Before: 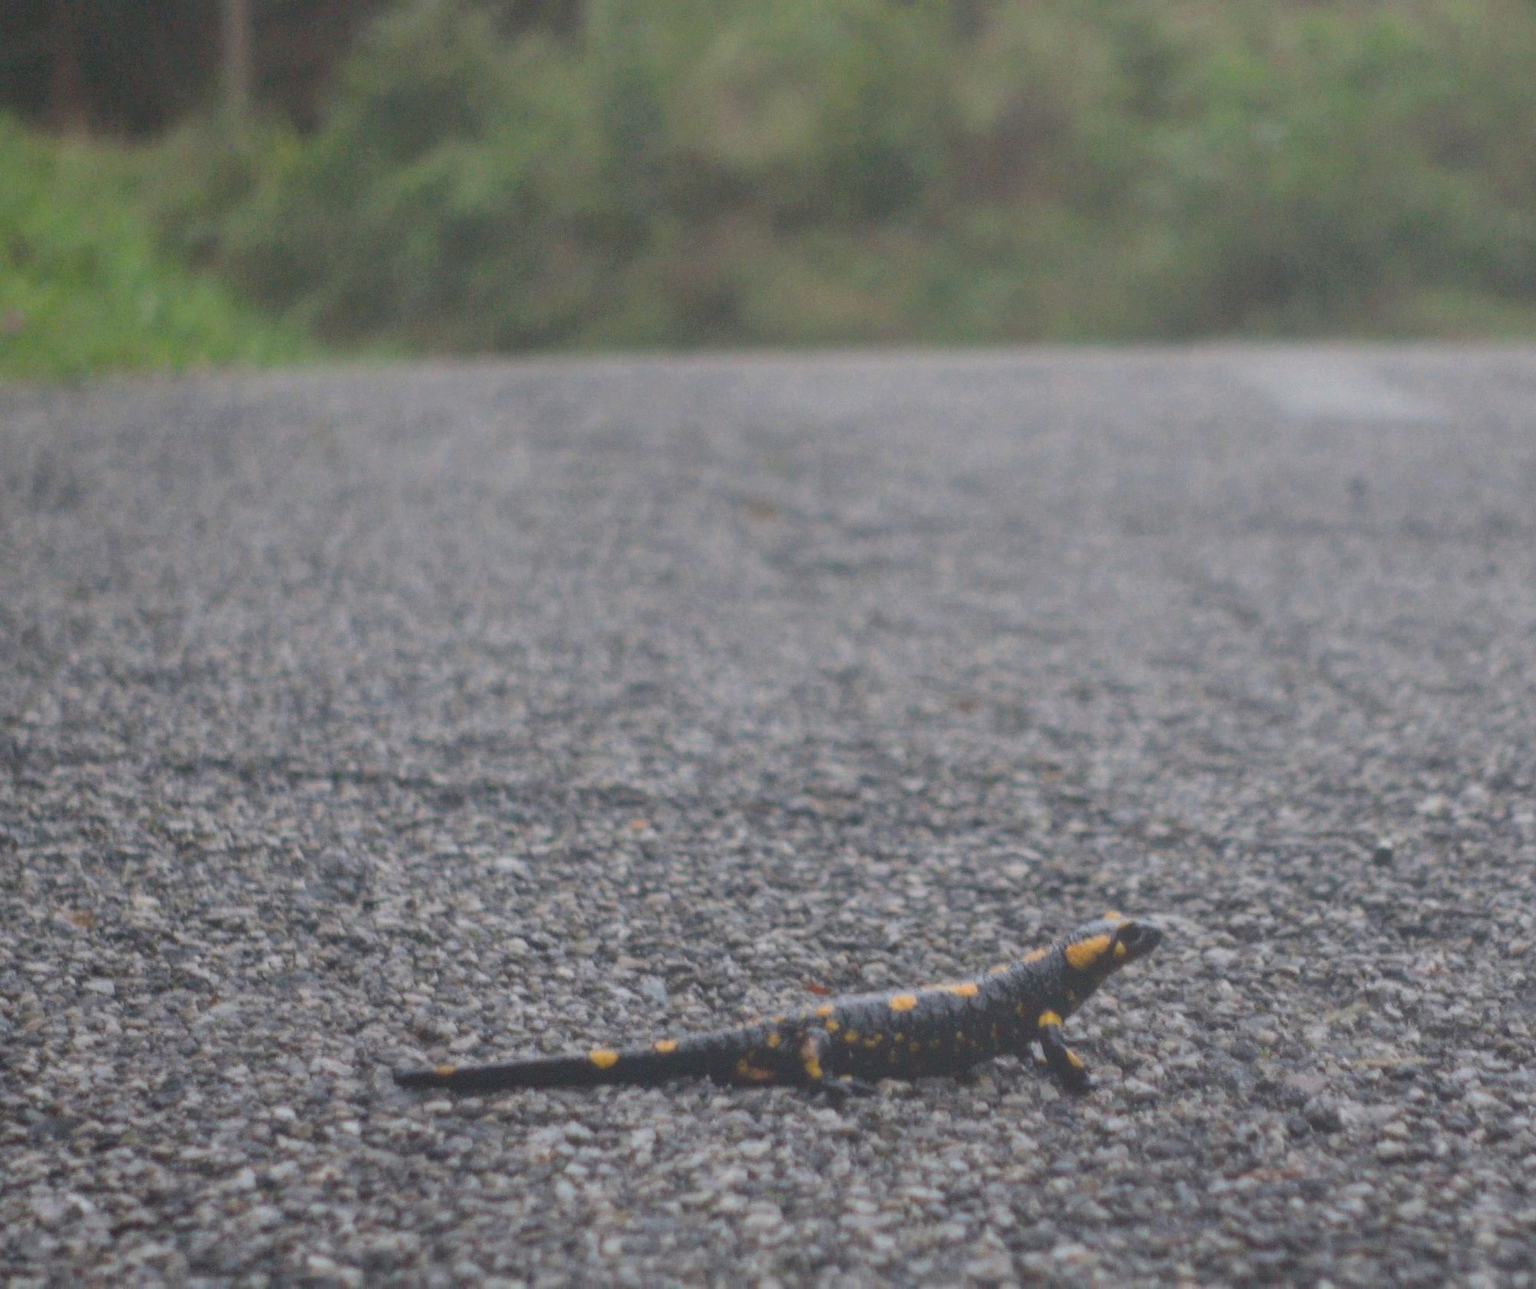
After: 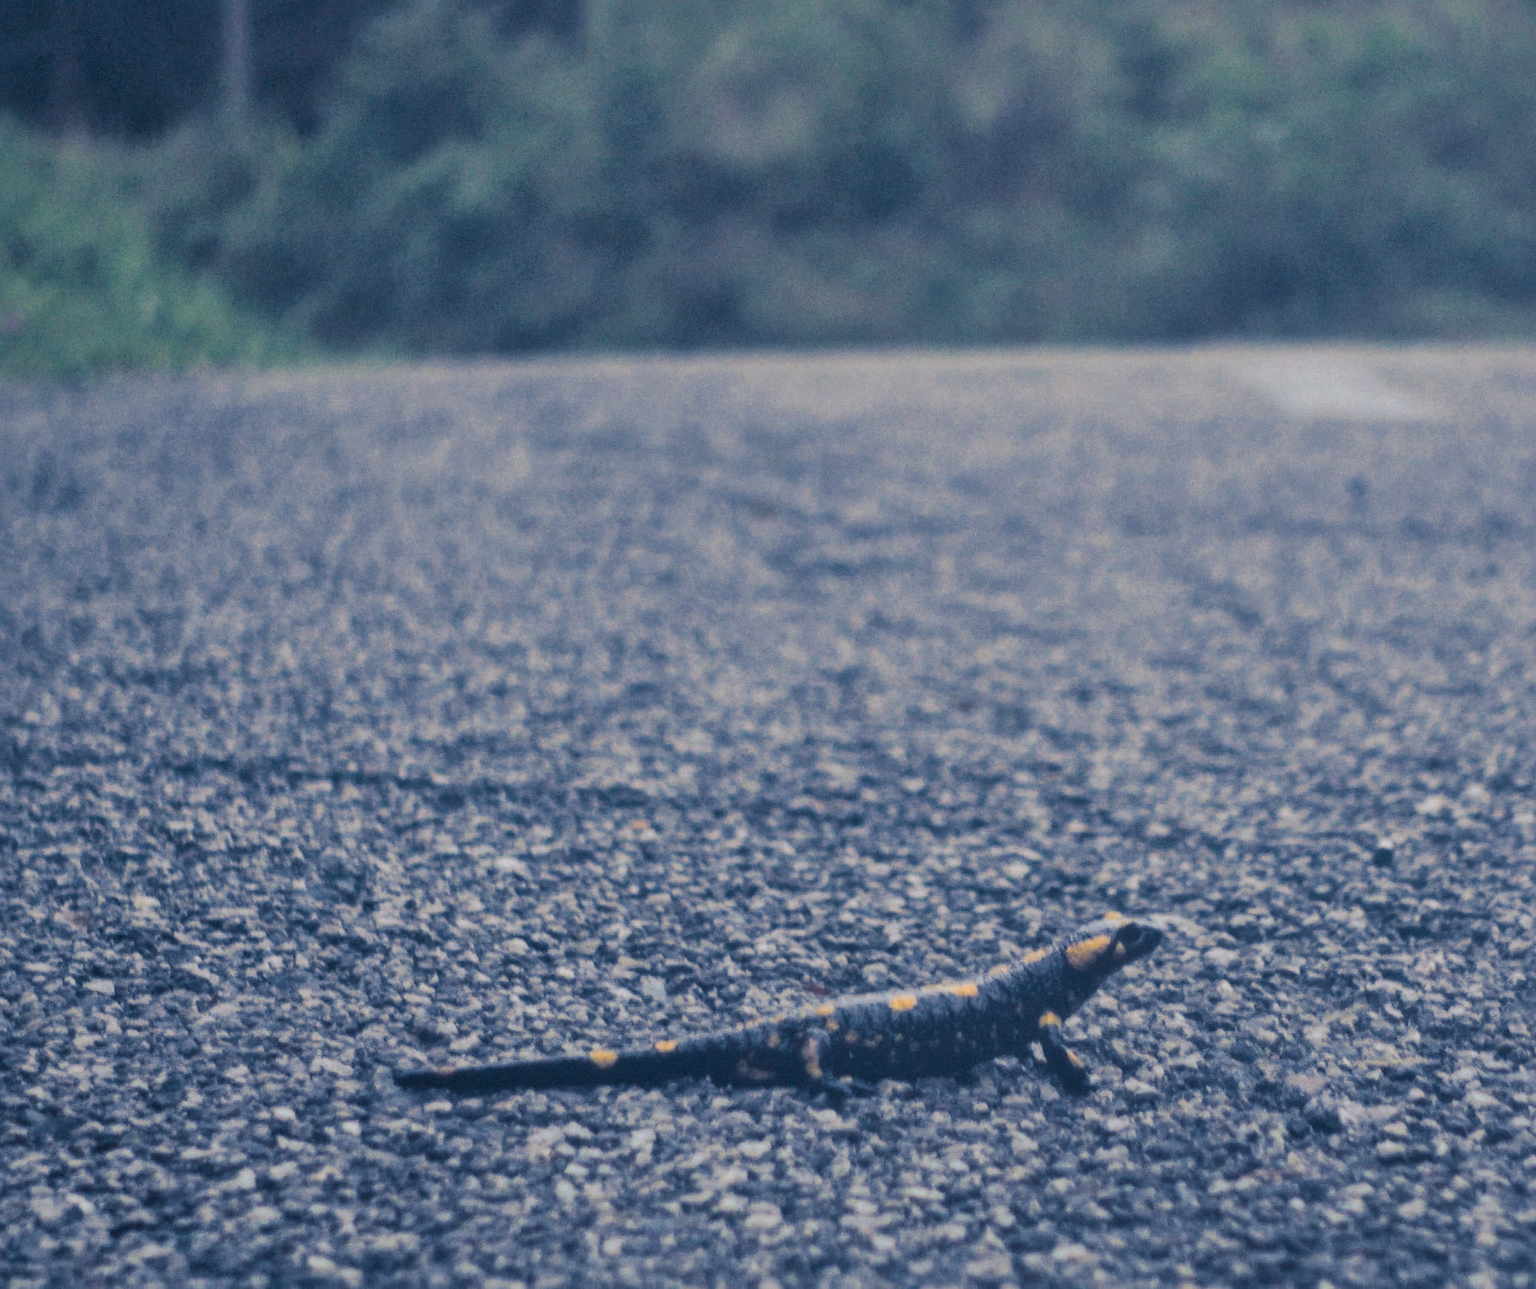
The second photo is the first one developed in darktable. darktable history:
local contrast: mode bilateral grid, contrast 20, coarseness 50, detail 141%, midtone range 0.2
split-toning: shadows › hue 226.8°, shadows › saturation 0.84
